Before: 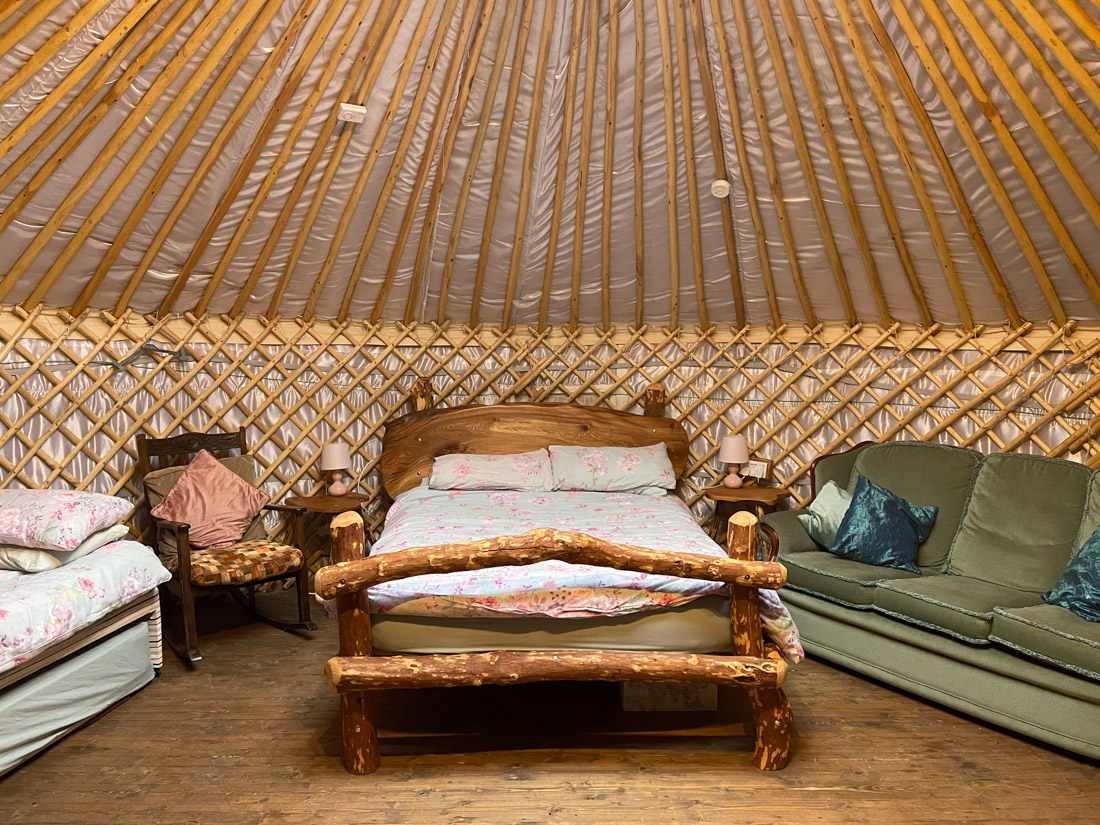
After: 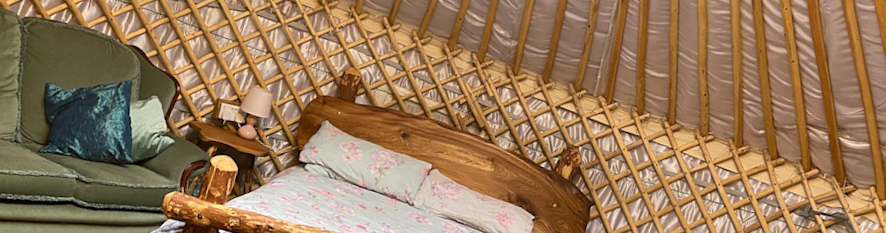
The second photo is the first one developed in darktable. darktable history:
rotate and perspective: rotation -4.86°, automatic cropping off
crop and rotate: angle 16.12°, top 30.835%, bottom 35.653%
